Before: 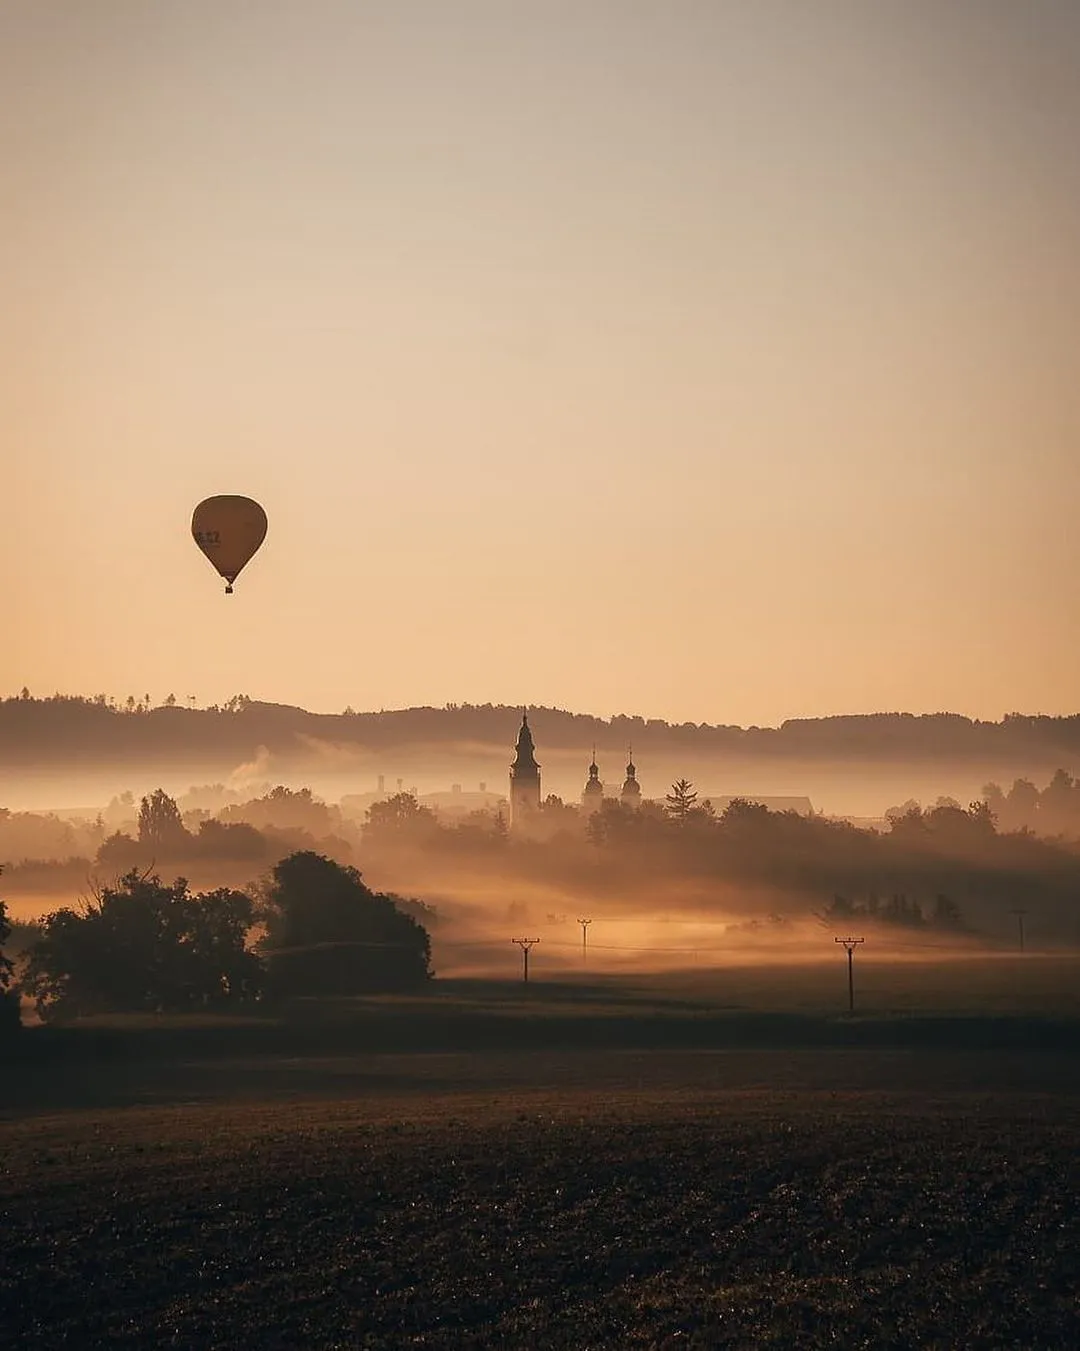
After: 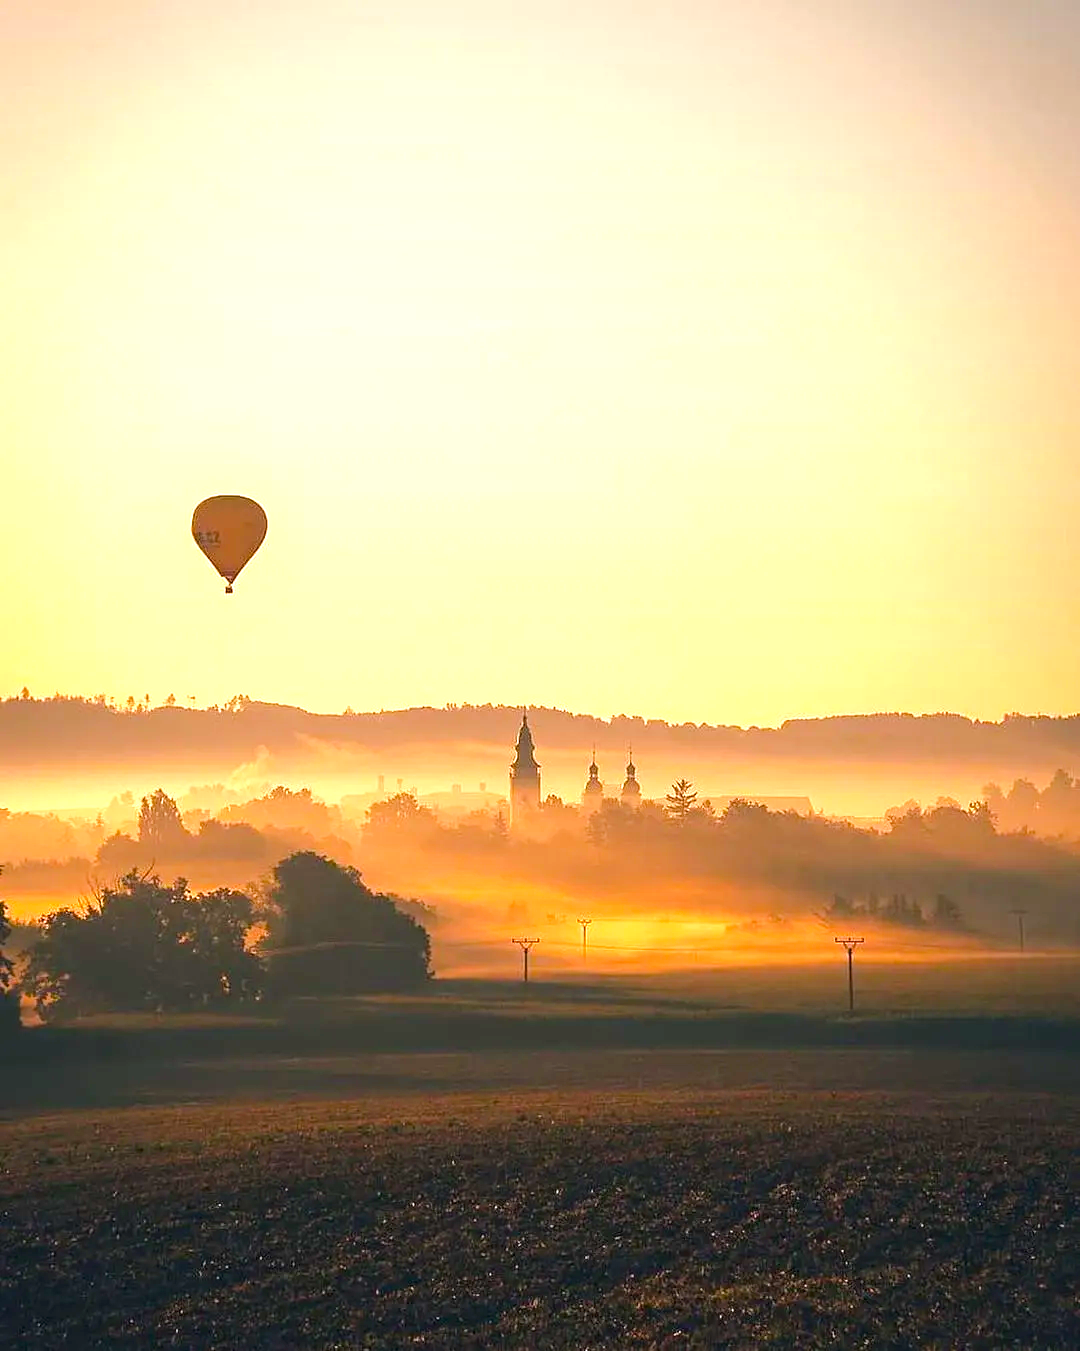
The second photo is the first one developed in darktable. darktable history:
exposure: black level correction 0, exposure 1.2 EV, compensate exposure bias true, compensate highlight preservation false
color balance rgb: perceptual saturation grading › global saturation 25%, perceptual brilliance grading › mid-tones 10%, perceptual brilliance grading › shadows 15%, global vibrance 20%
